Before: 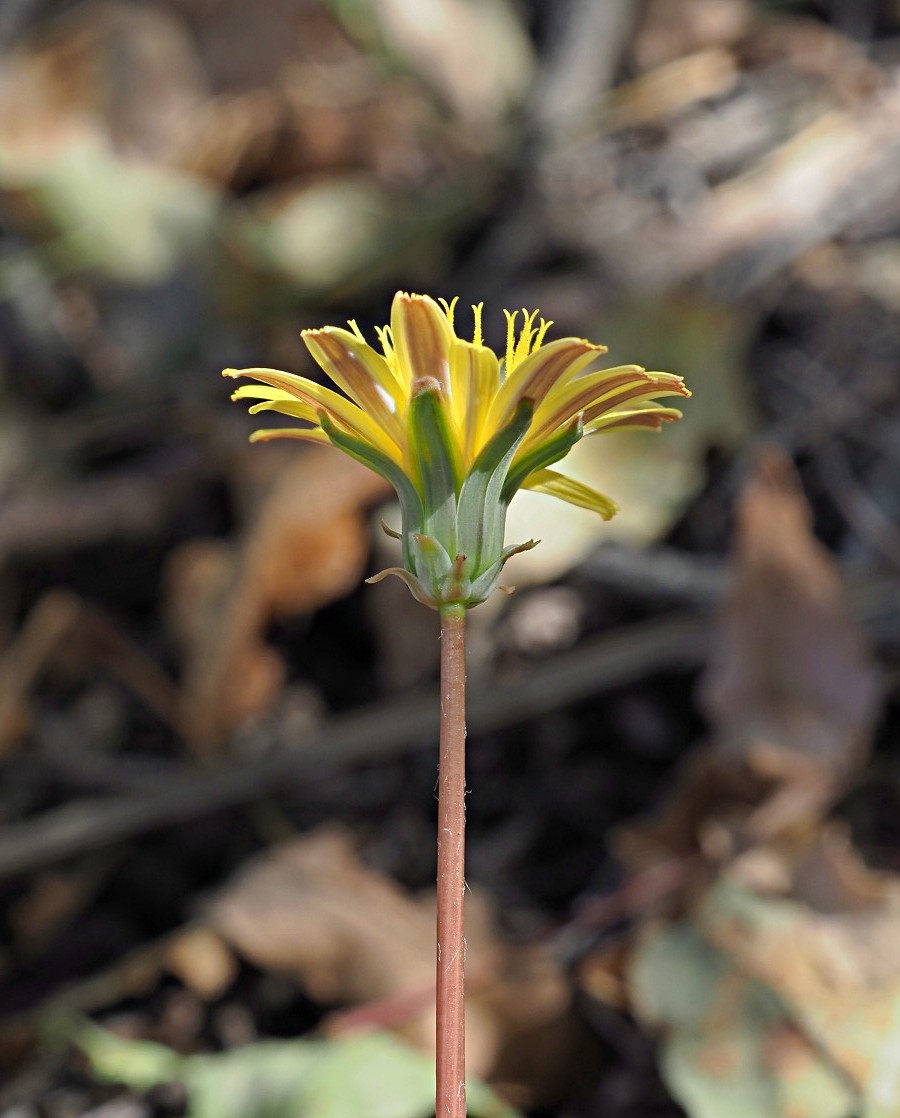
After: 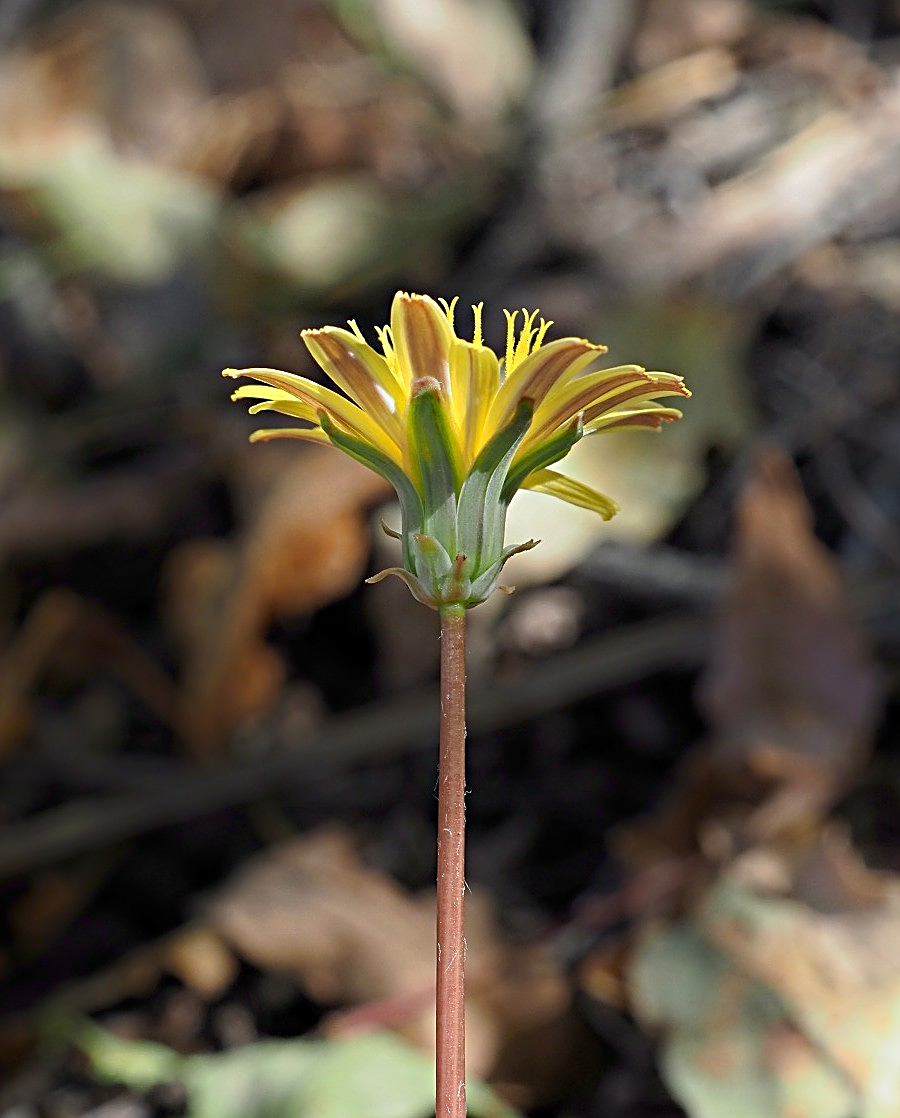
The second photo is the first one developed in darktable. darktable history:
sharpen: on, module defaults
shadows and highlights: shadows -53.28, highlights 87.43, soften with gaussian
exposure: black level correction 0.001, compensate exposure bias true, compensate highlight preservation false
